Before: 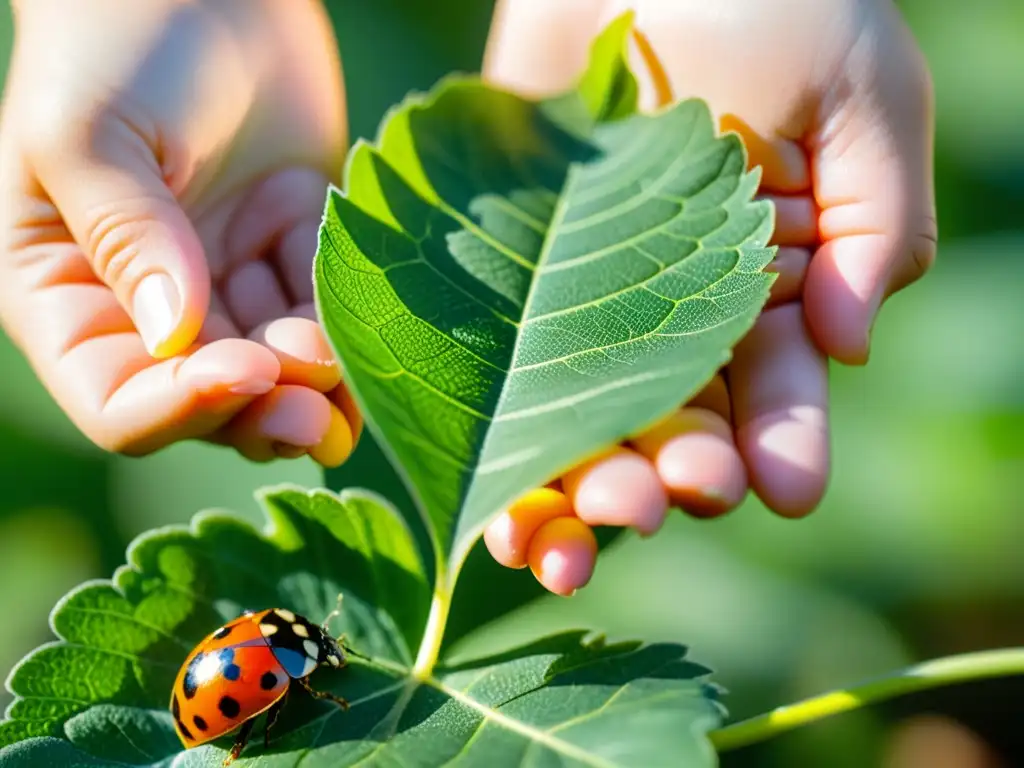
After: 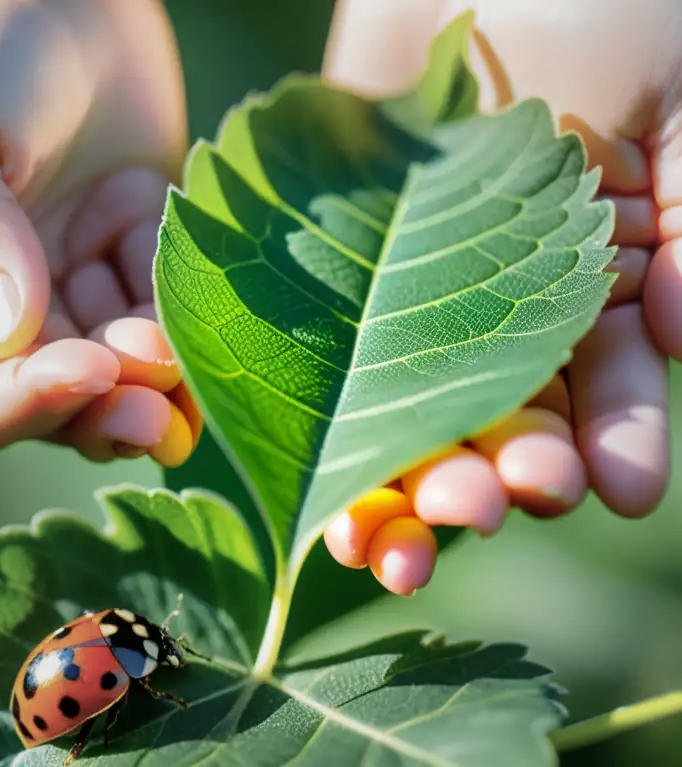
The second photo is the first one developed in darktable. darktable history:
crop and rotate: left 15.646%, right 17.752%
vignetting: fall-off start 39.62%, fall-off radius 40.33%, brightness -0.19, saturation -0.288
